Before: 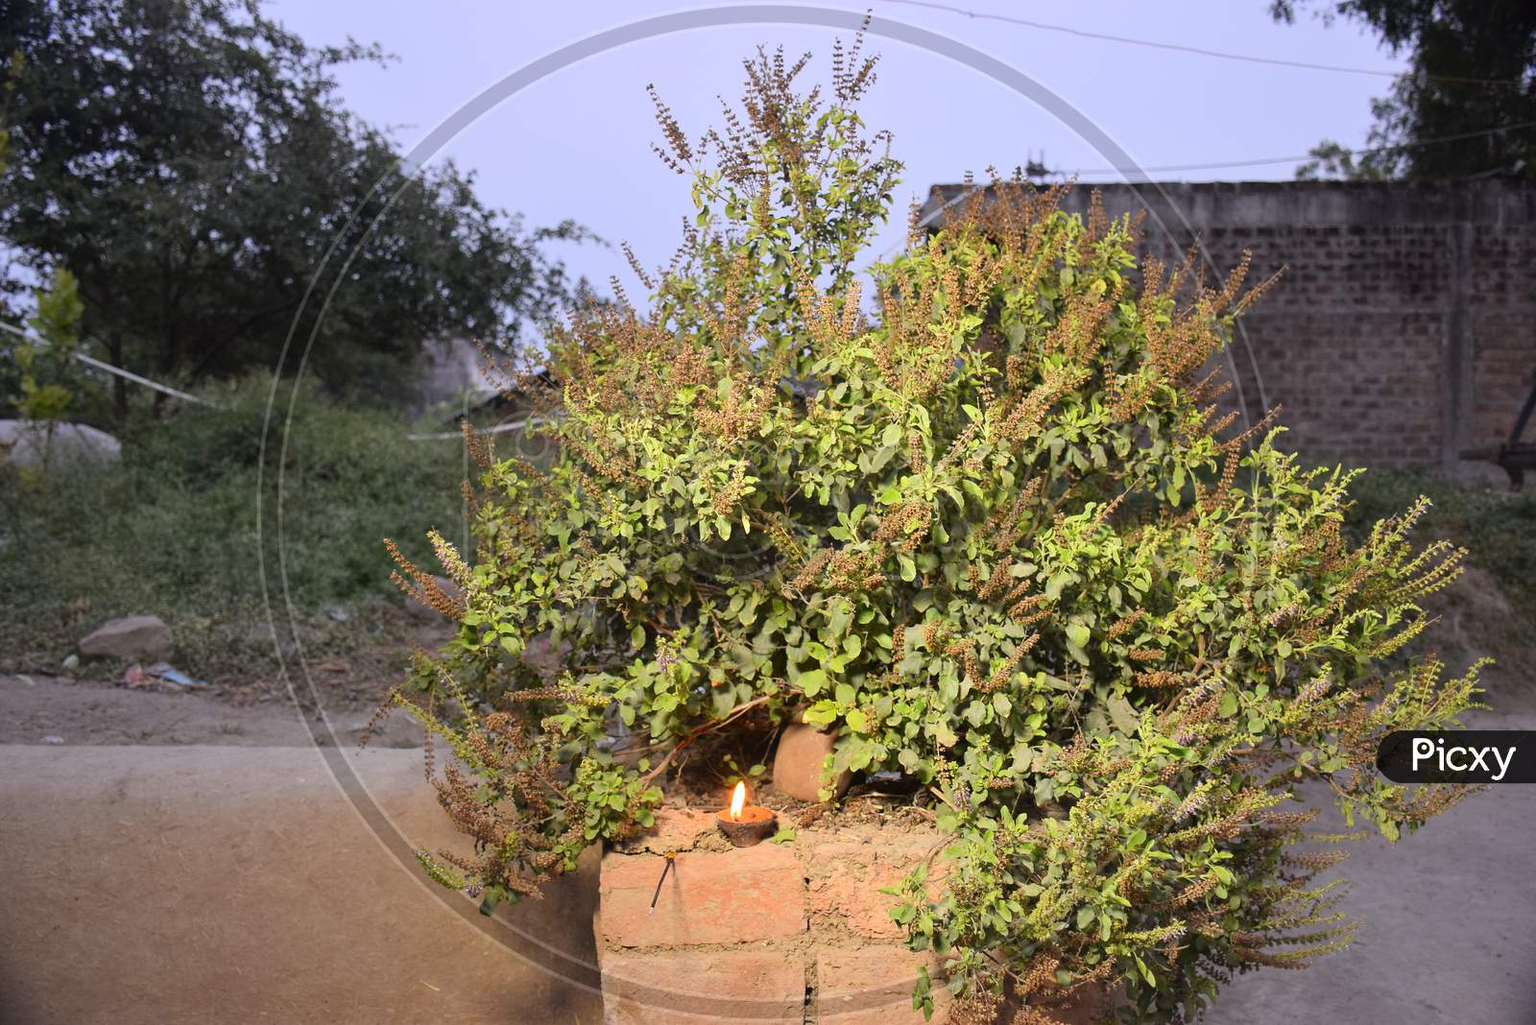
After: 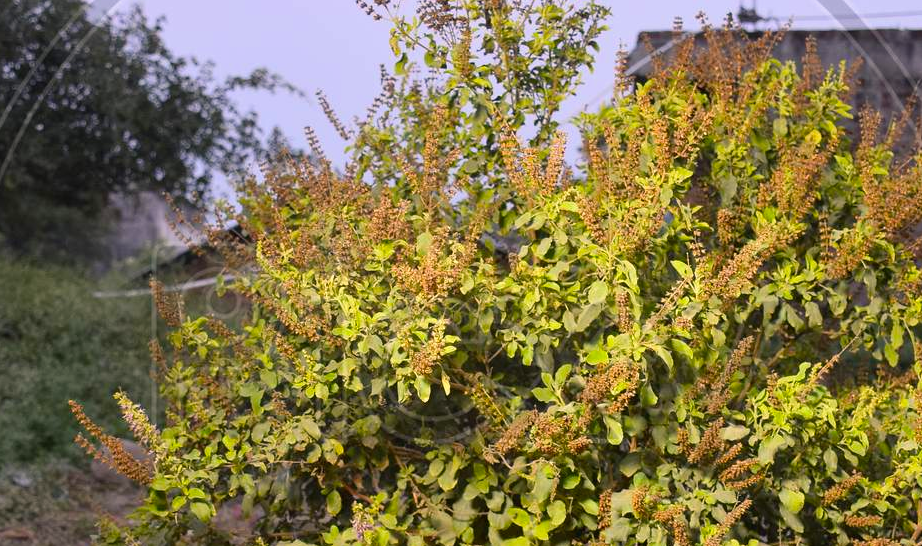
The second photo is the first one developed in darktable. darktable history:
crop: left 20.722%, top 15.097%, right 21.591%, bottom 33.741%
color balance rgb: highlights gain › chroma 1.641%, highlights gain › hue 55.96°, perceptual saturation grading › global saturation 19.772%
